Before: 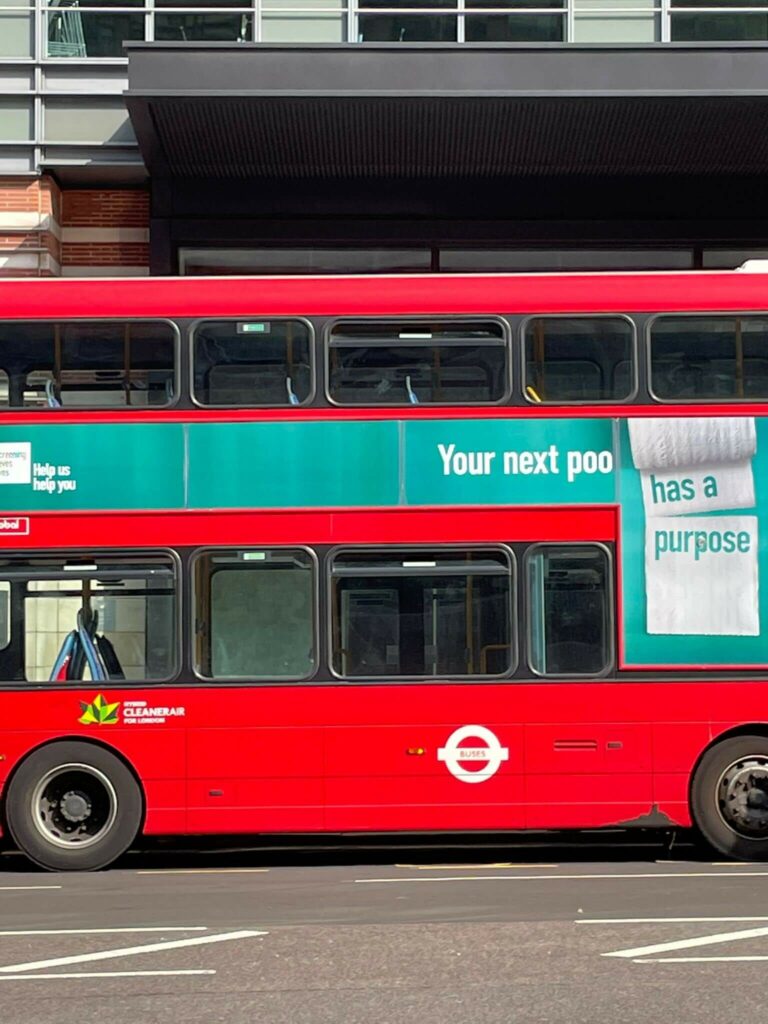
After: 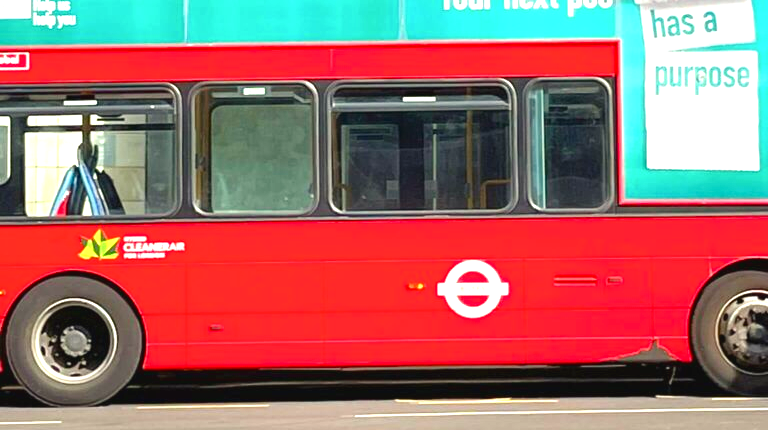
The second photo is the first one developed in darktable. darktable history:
crop: top 45.449%, bottom 12.169%
color balance rgb: highlights gain › luminance 6.714%, highlights gain › chroma 1.962%, highlights gain › hue 90.61°, perceptual saturation grading › global saturation 20%, perceptual saturation grading › highlights -24.825%, perceptual saturation grading › shadows 25.301%
exposure: black level correction -0.002, exposure 1.112 EV, compensate exposure bias true, compensate highlight preservation false
